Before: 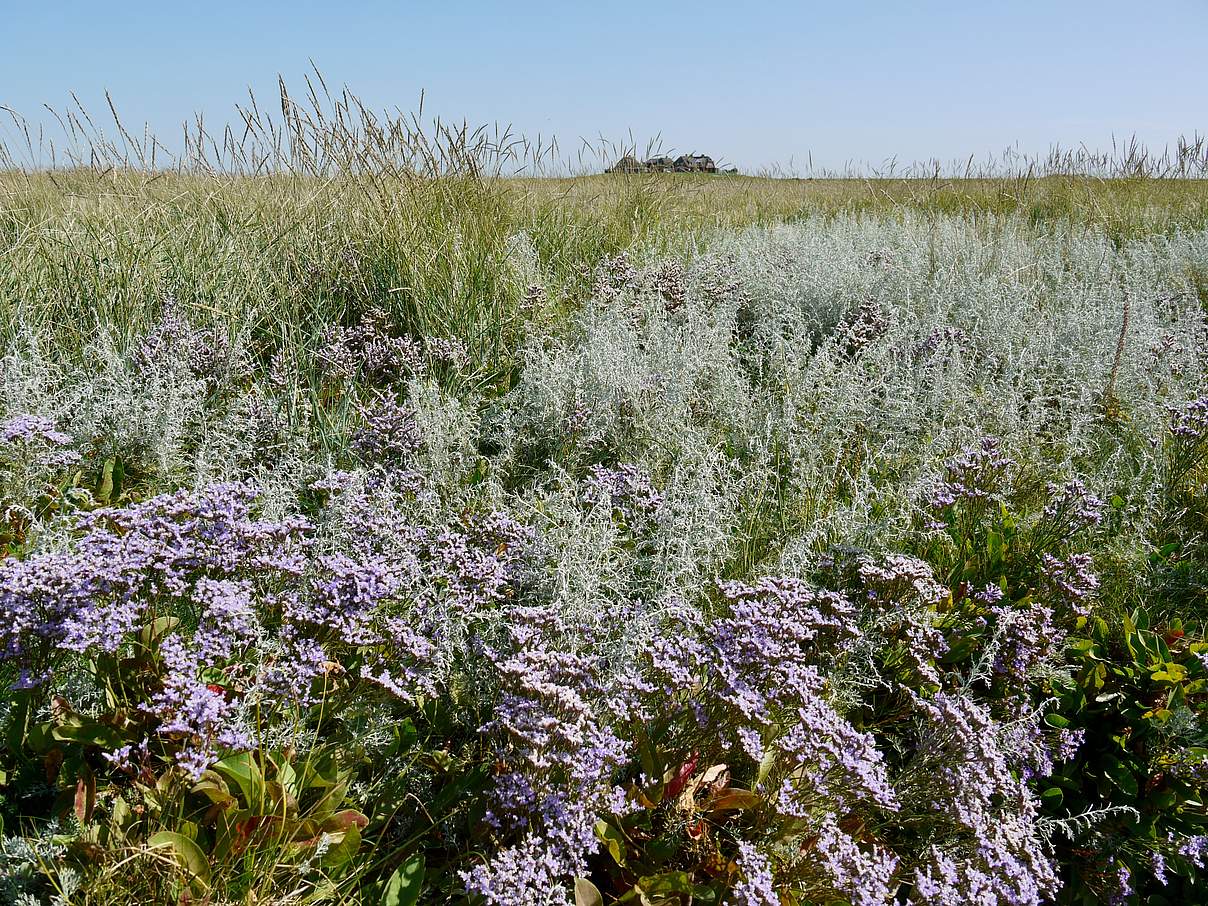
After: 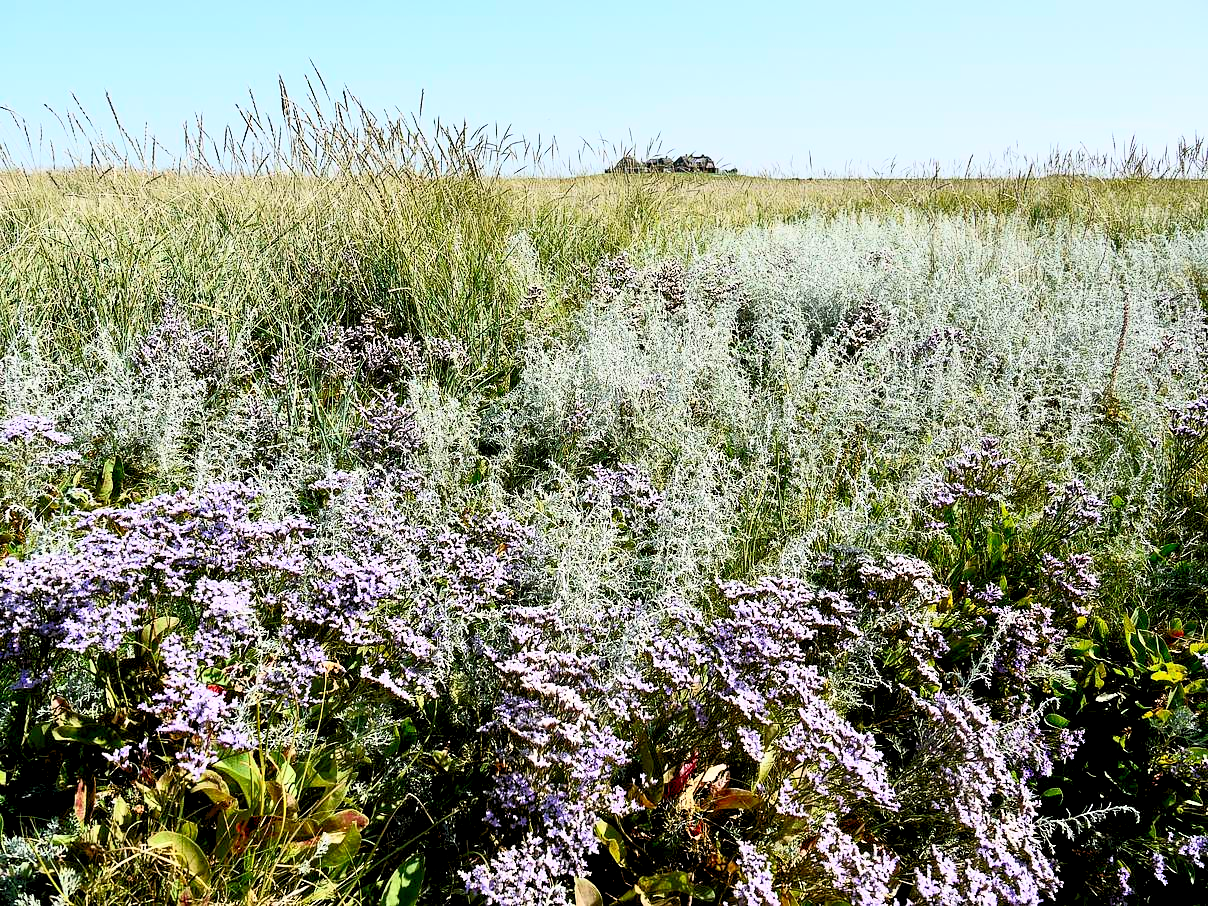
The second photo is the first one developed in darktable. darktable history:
rgb levels: levels [[0.013, 0.434, 0.89], [0, 0.5, 1], [0, 0.5, 1]]
contrast brightness saturation: contrast 0.4, brightness 0.1, saturation 0.21
shadows and highlights: shadows 43.06, highlights 6.94
